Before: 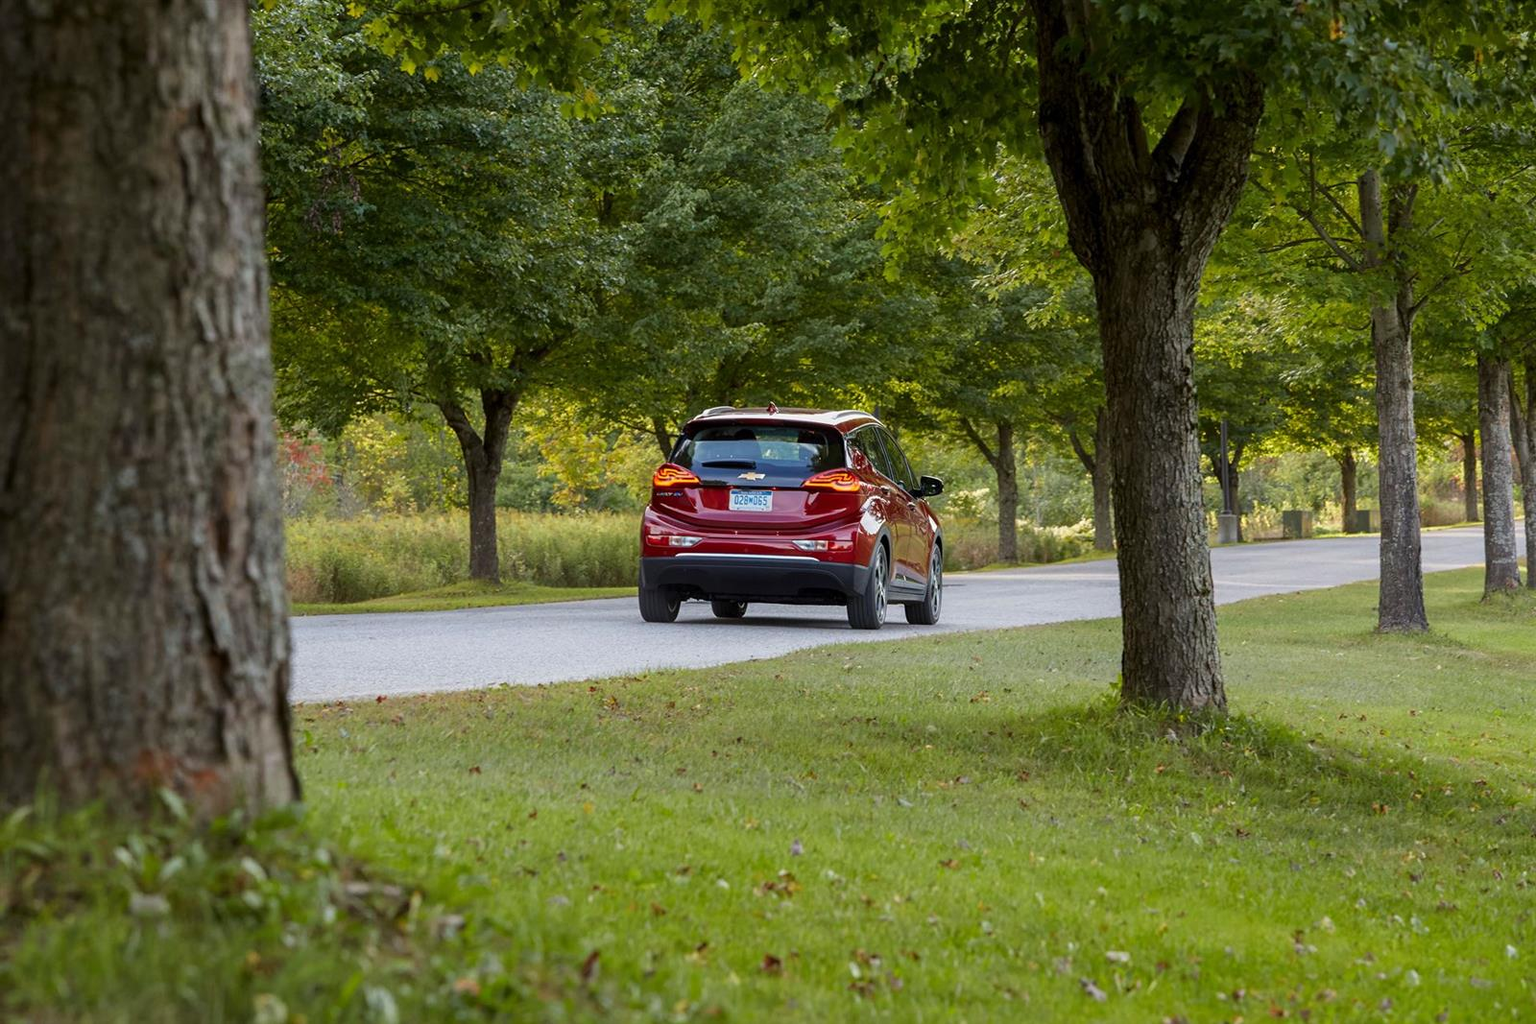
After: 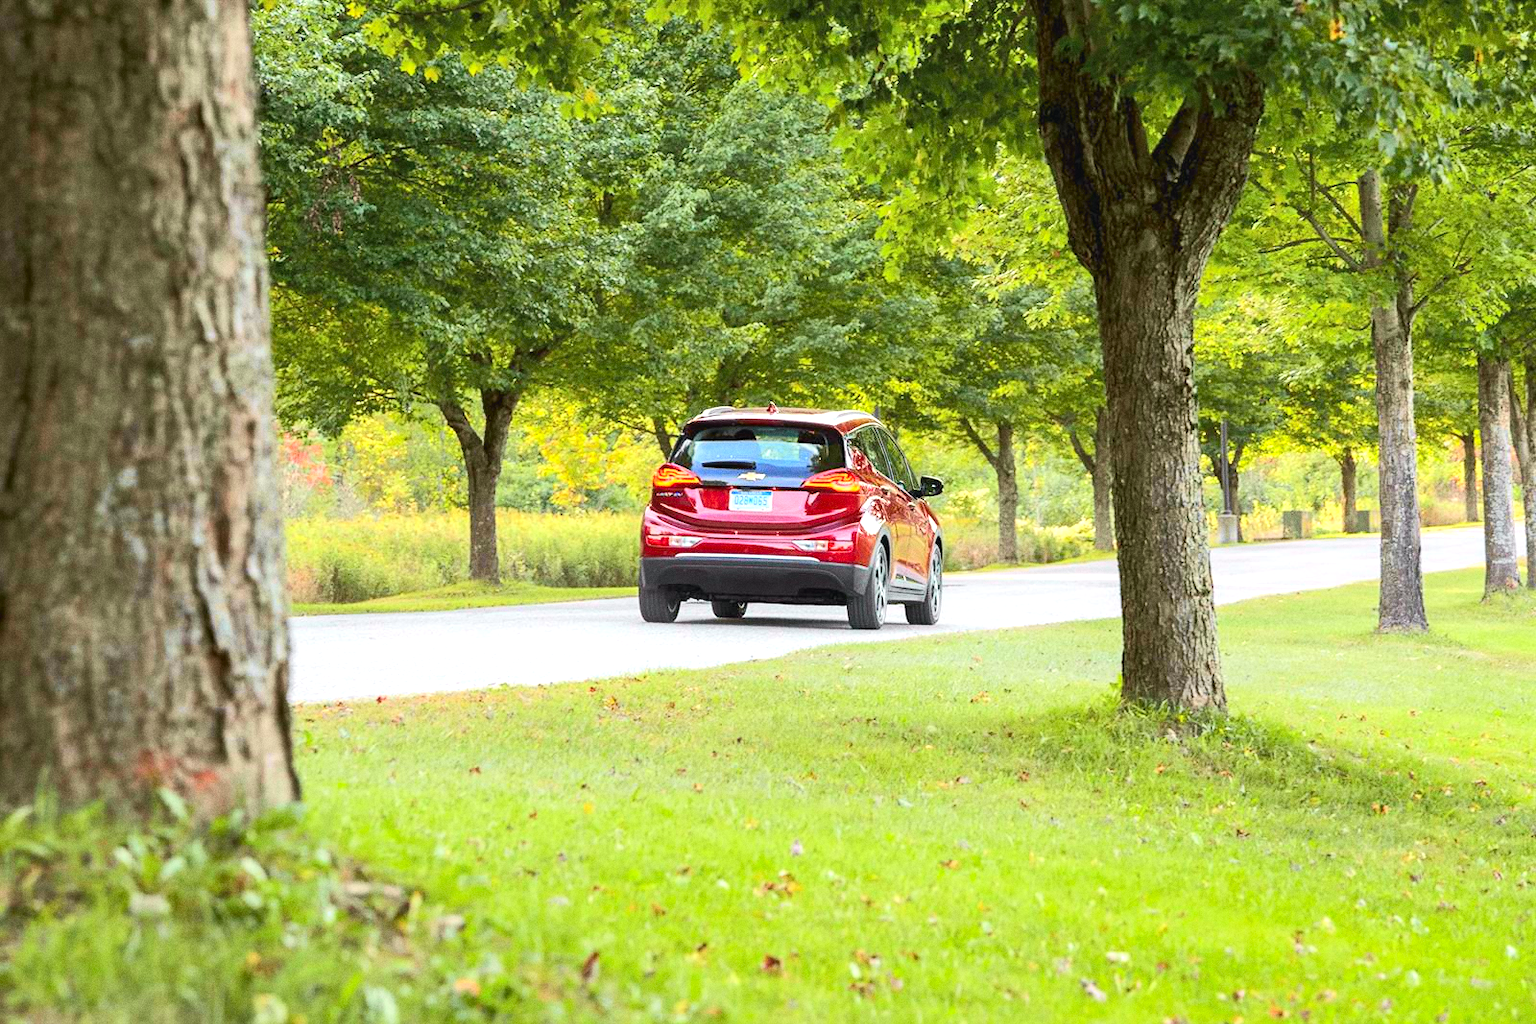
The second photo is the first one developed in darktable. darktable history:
grain: coarseness 0.47 ISO
shadows and highlights: radius 331.84, shadows 53.55, highlights -100, compress 94.63%, highlights color adjustment 73.23%, soften with gaussian
exposure: black level correction 0, exposure 1.45 EV, compensate exposure bias true, compensate highlight preservation false
tone curve: curves: ch0 [(0, 0.026) (0.181, 0.223) (0.405, 0.46) (0.456, 0.528) (0.634, 0.728) (0.877, 0.89) (0.984, 0.935)]; ch1 [(0, 0) (0.443, 0.43) (0.492, 0.488) (0.566, 0.579) (0.595, 0.625) (0.65, 0.657) (0.696, 0.725) (1, 1)]; ch2 [(0, 0) (0.33, 0.301) (0.421, 0.443) (0.447, 0.489) (0.495, 0.494) (0.537, 0.57) (0.586, 0.591) (0.663, 0.686) (1, 1)], color space Lab, independent channels, preserve colors none
